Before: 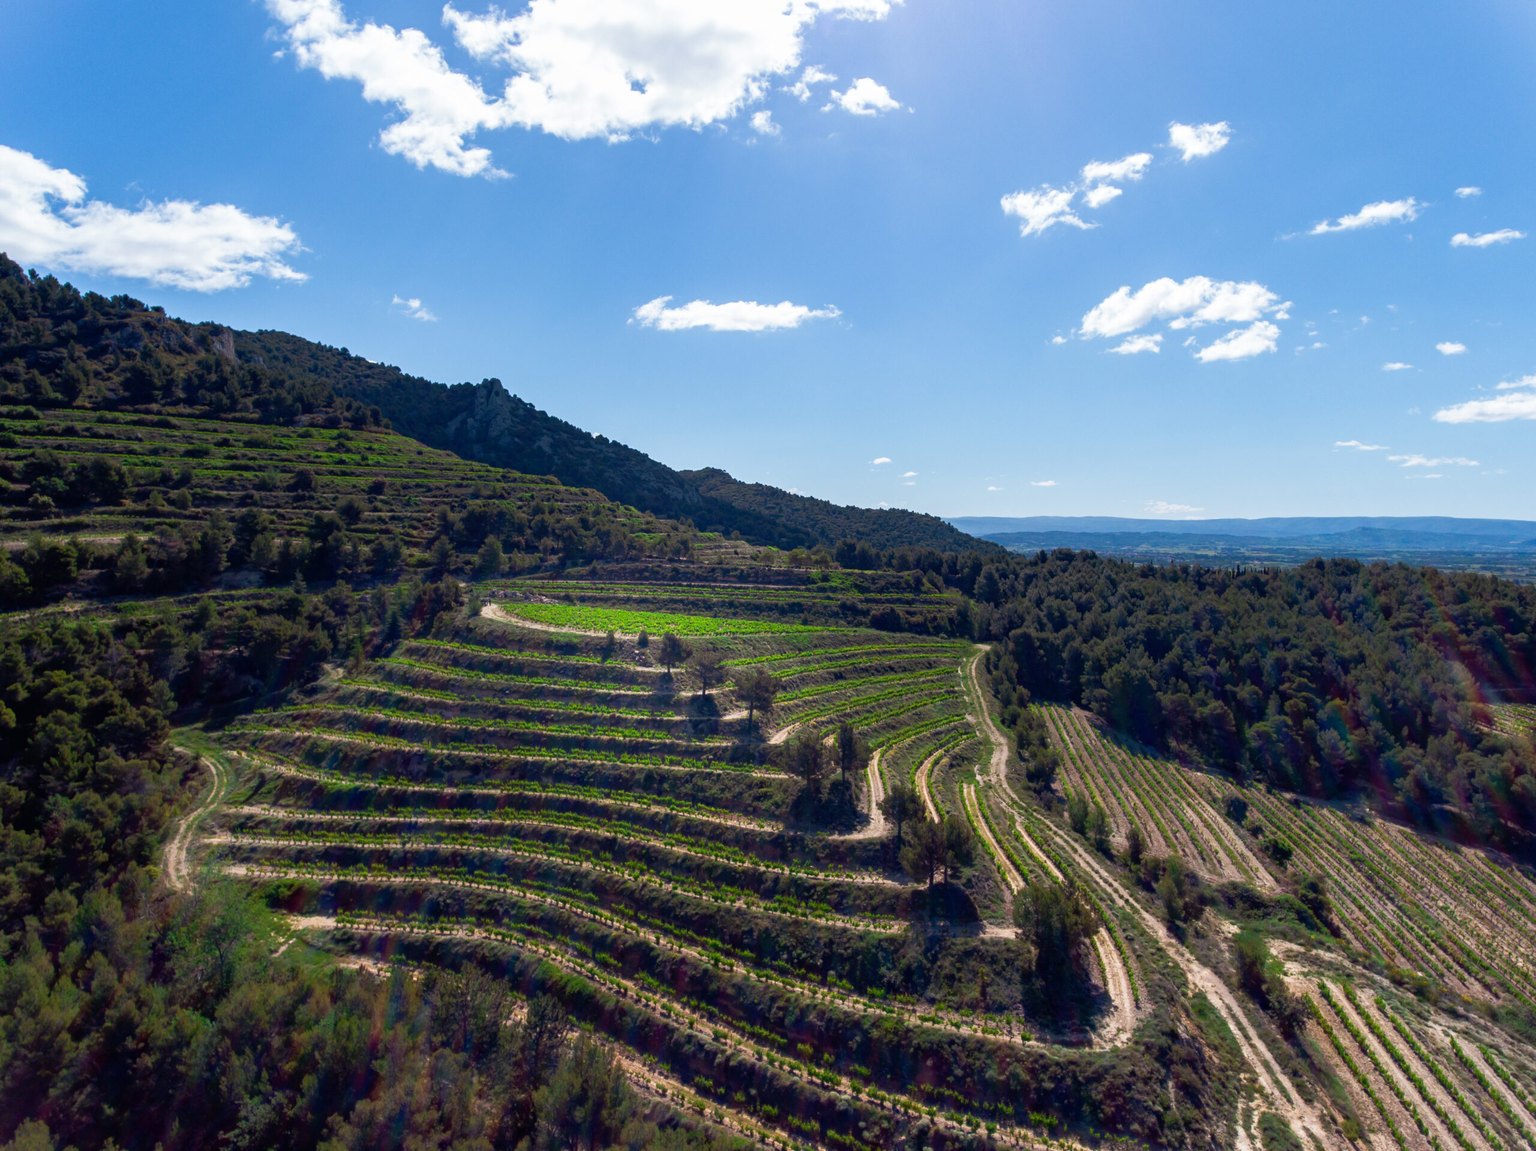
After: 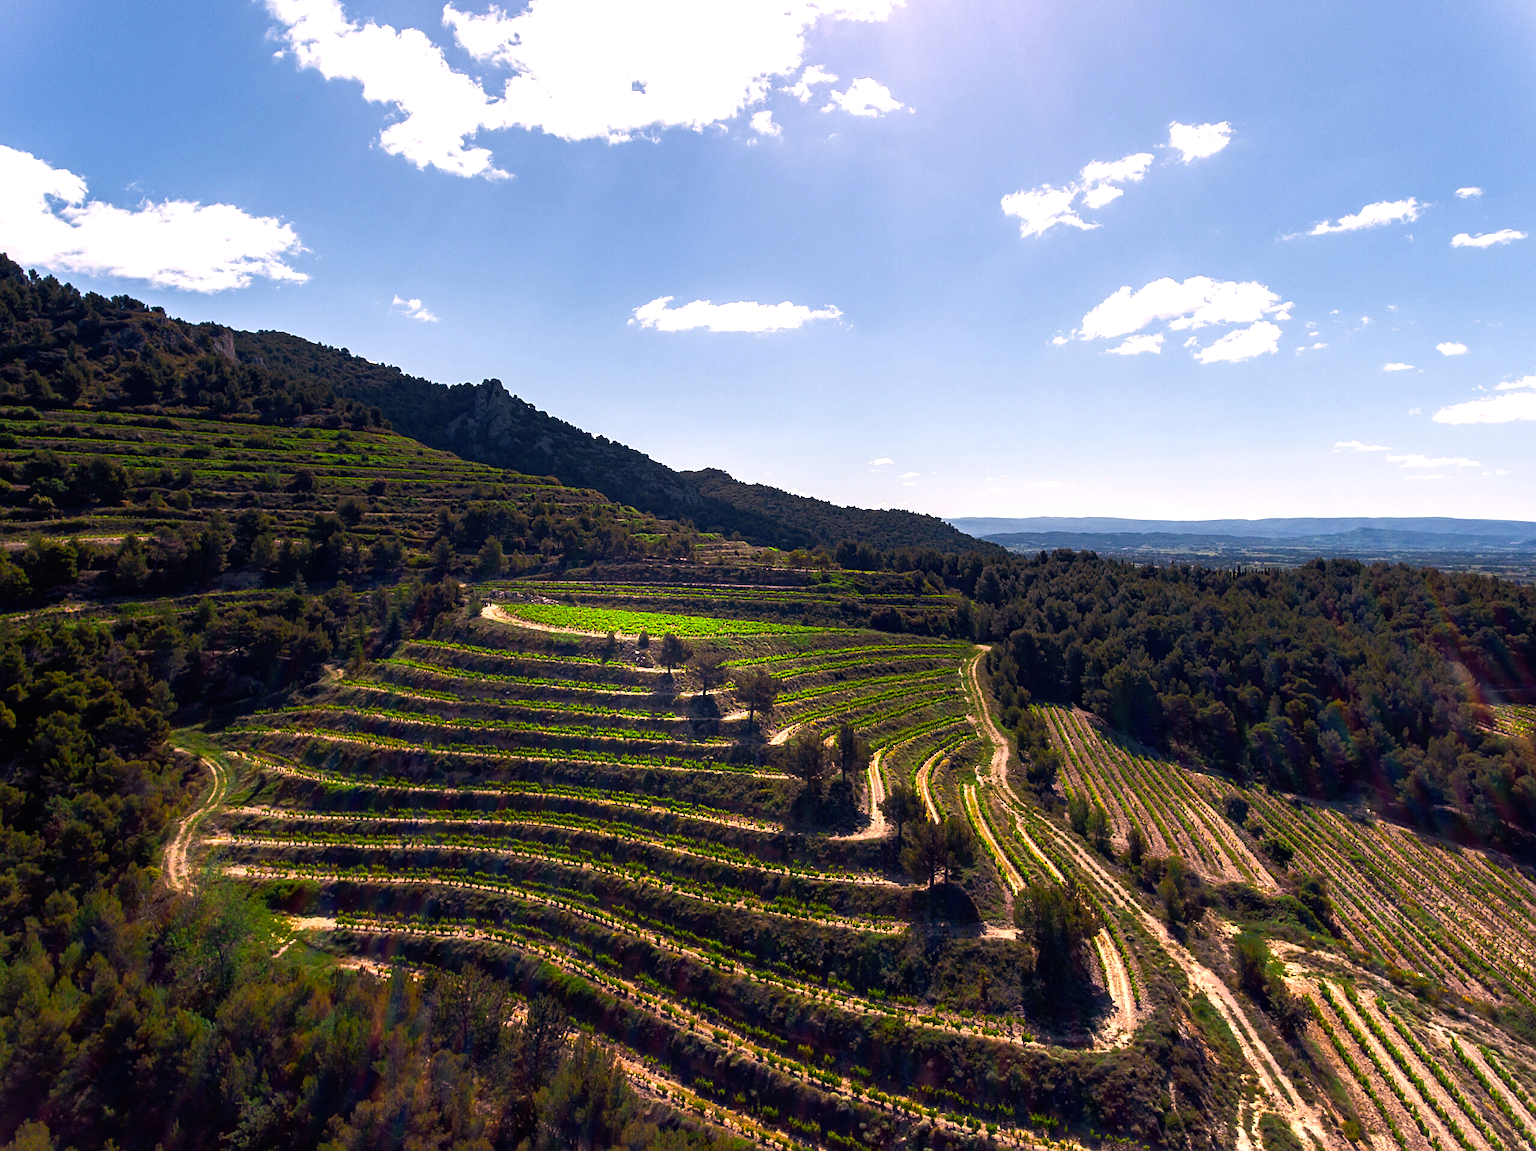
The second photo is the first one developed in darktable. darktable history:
color zones: curves: ch0 [(0.224, 0.526) (0.75, 0.5)]; ch1 [(0.055, 0.526) (0.224, 0.761) (0.377, 0.526) (0.75, 0.5)]
sharpen: on, module defaults
color correction: highlights a* 12.44, highlights b* 5.43
crop: left 0.001%
color balance rgb: shadows lift › chroma 1.016%, shadows lift › hue 31°, highlights gain › luminance 5.65%, highlights gain › chroma 2.625%, highlights gain › hue 88.04°, perceptual saturation grading › global saturation 0.56%, perceptual brilliance grading › global brilliance 14.816%, perceptual brilliance grading › shadows -34.834%
